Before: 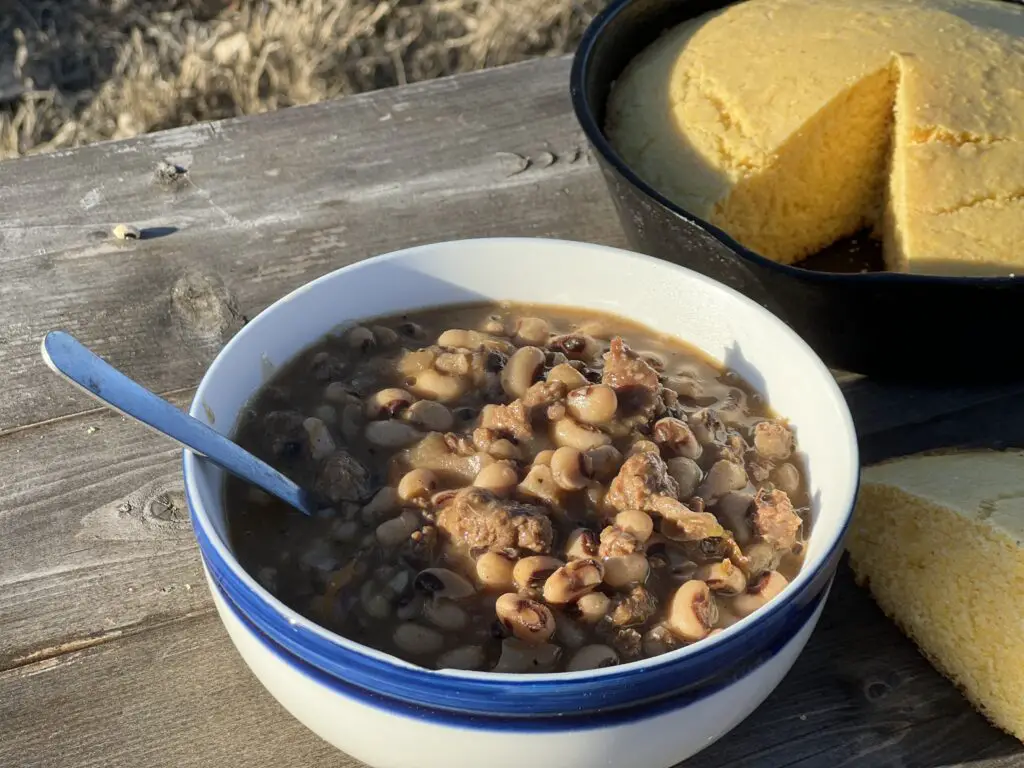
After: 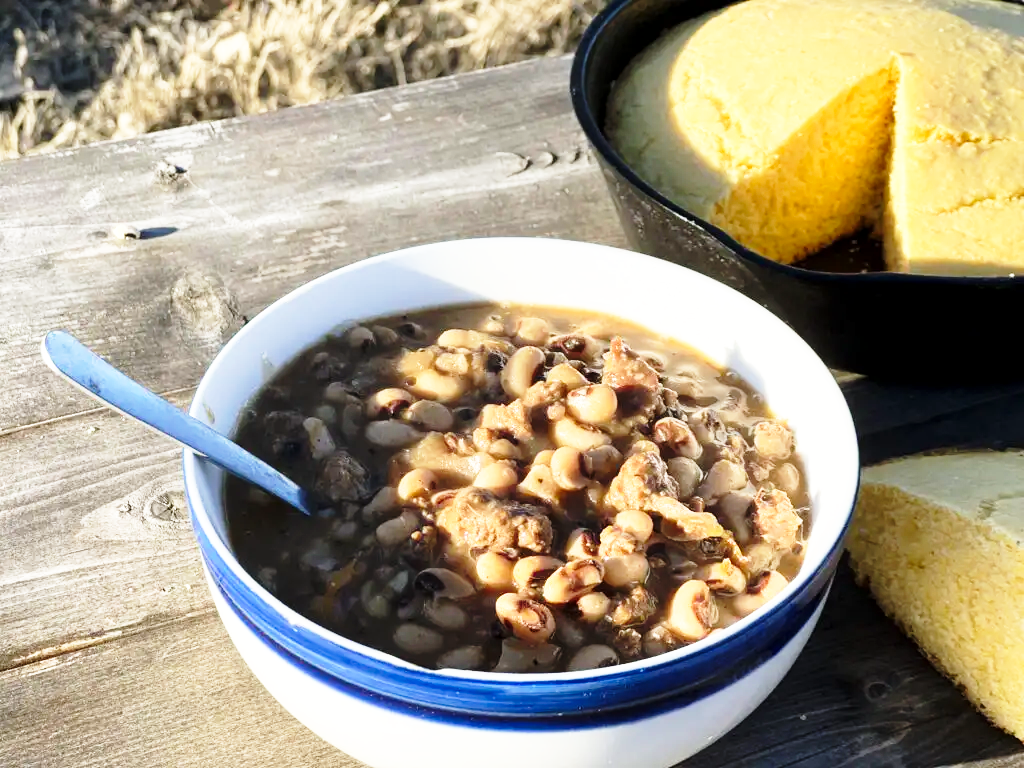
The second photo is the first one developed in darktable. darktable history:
base curve: curves: ch0 [(0, 0) (0.026, 0.03) (0.109, 0.232) (0.351, 0.748) (0.669, 0.968) (1, 1)], preserve colors none
exposure: black level correction 0.001, exposure 0.14 EV, compensate highlight preservation false
